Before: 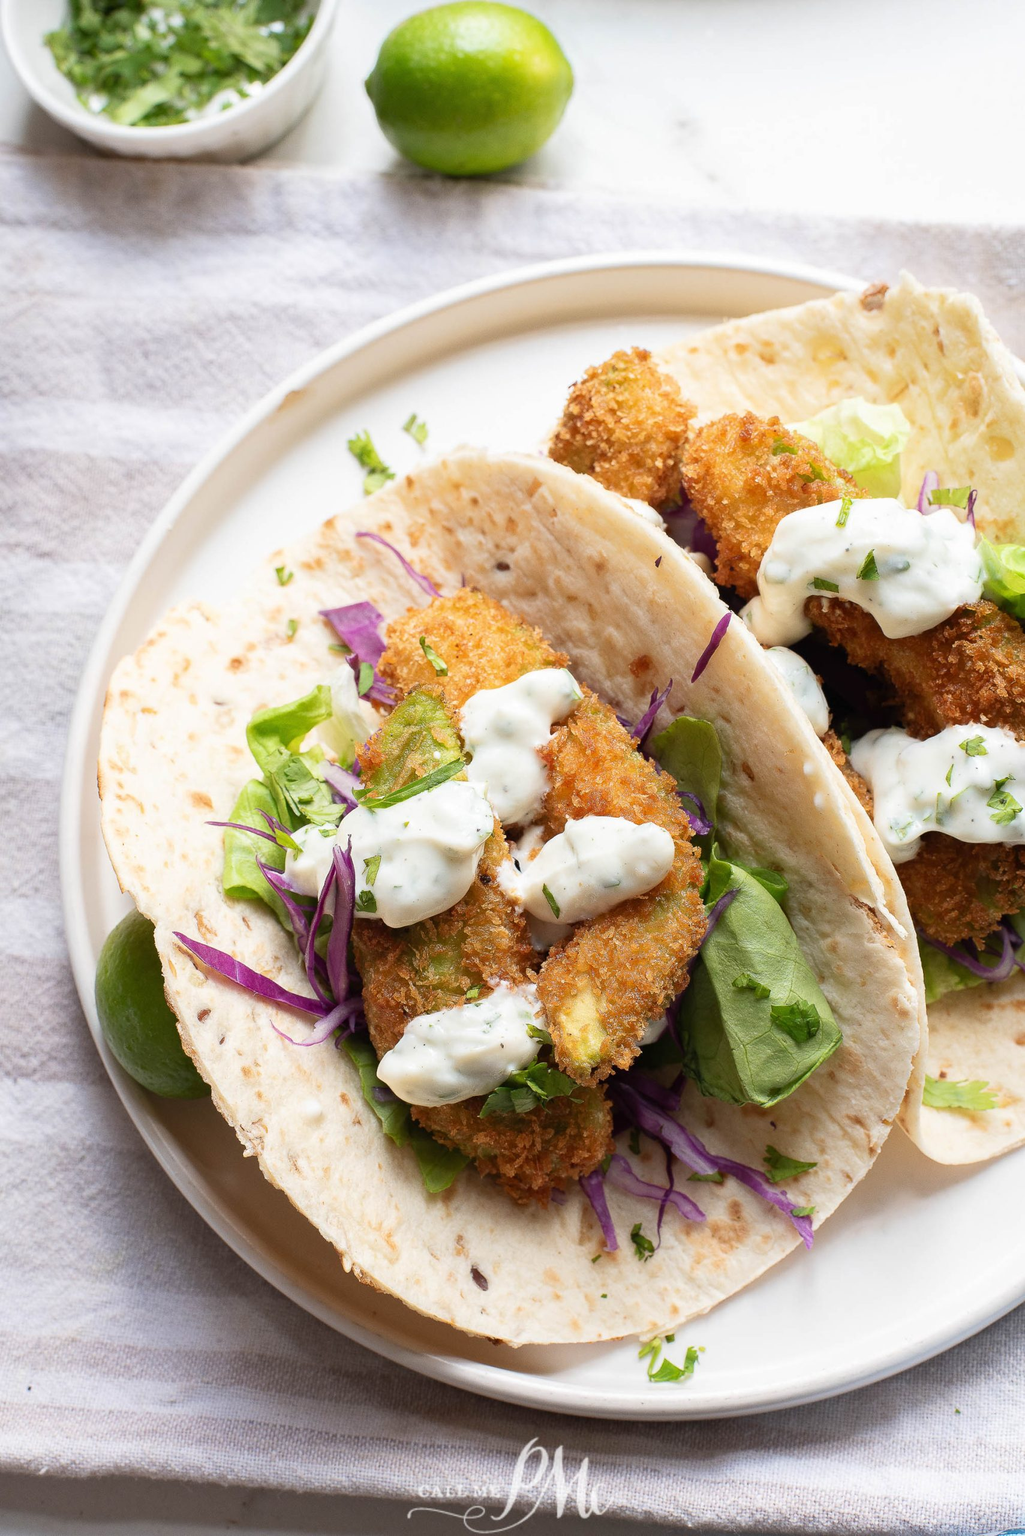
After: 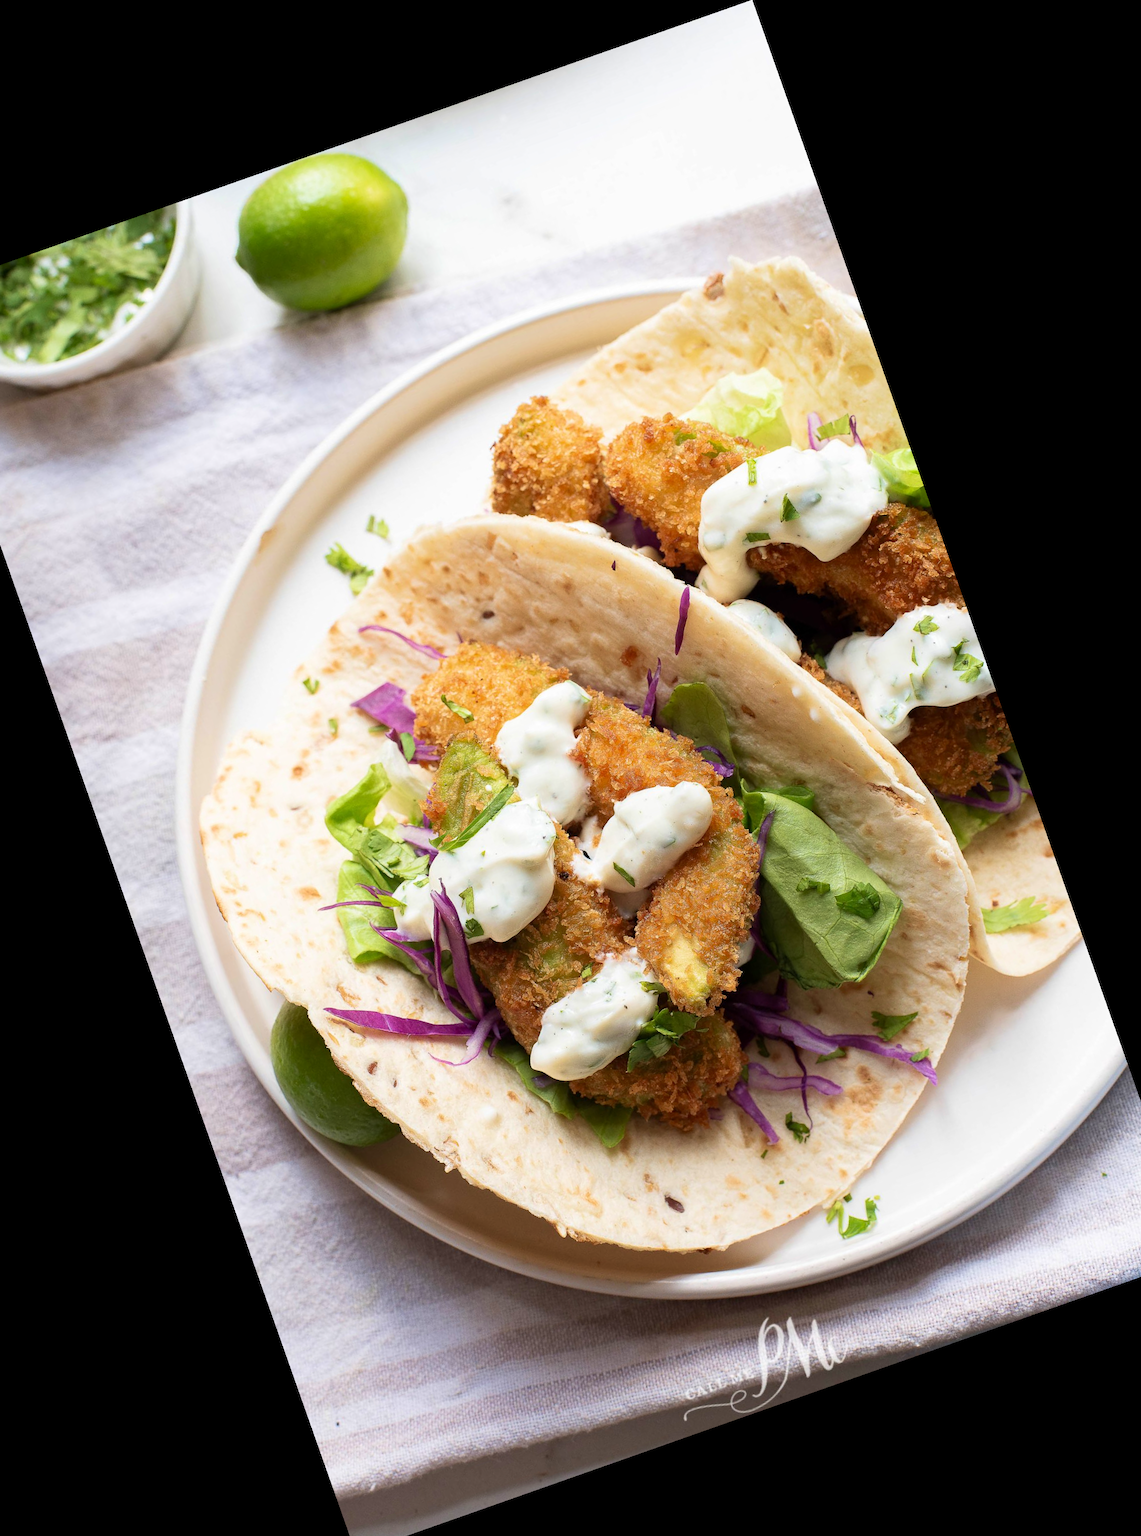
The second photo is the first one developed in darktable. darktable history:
velvia: on, module defaults
exposure: black level correction 0.001, compensate highlight preservation false
crop and rotate: angle 19.43°, left 6.812%, right 4.125%, bottom 1.087%
